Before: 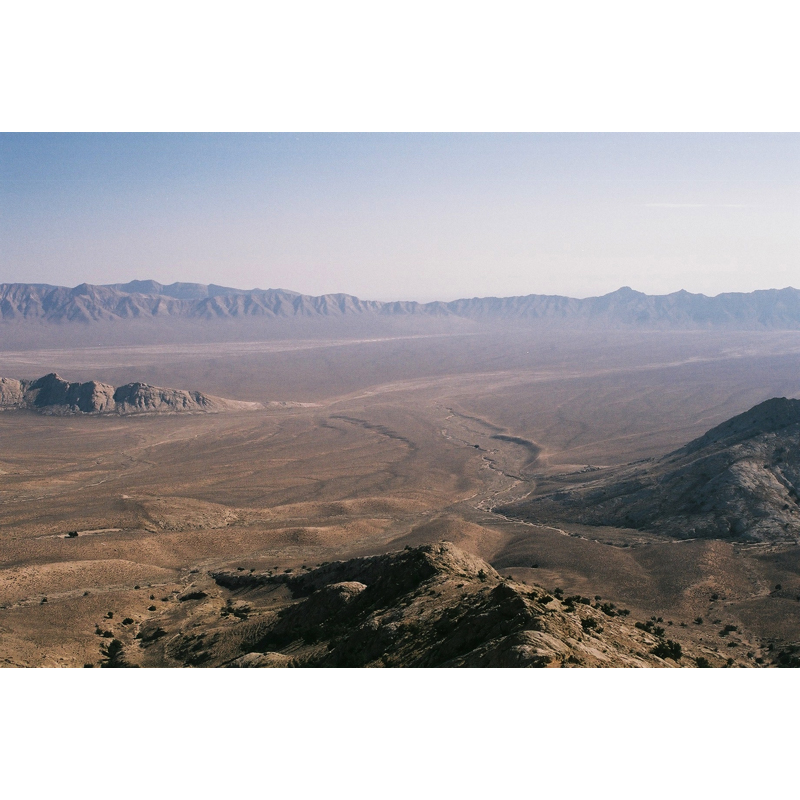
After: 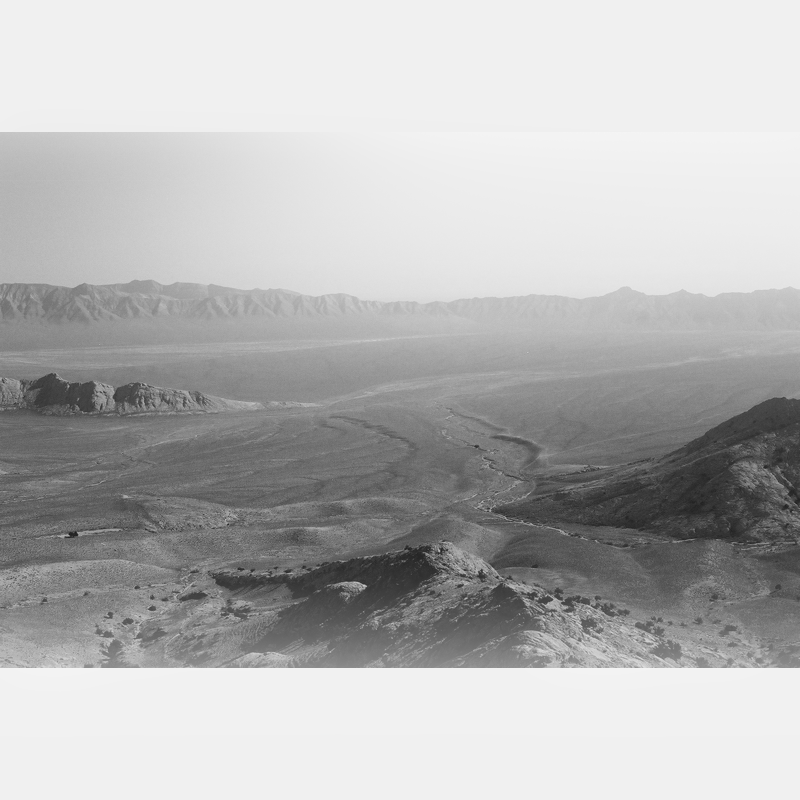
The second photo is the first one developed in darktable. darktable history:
white balance: red 1.004, blue 1.024
bloom: on, module defaults
monochrome: a 73.58, b 64.21
